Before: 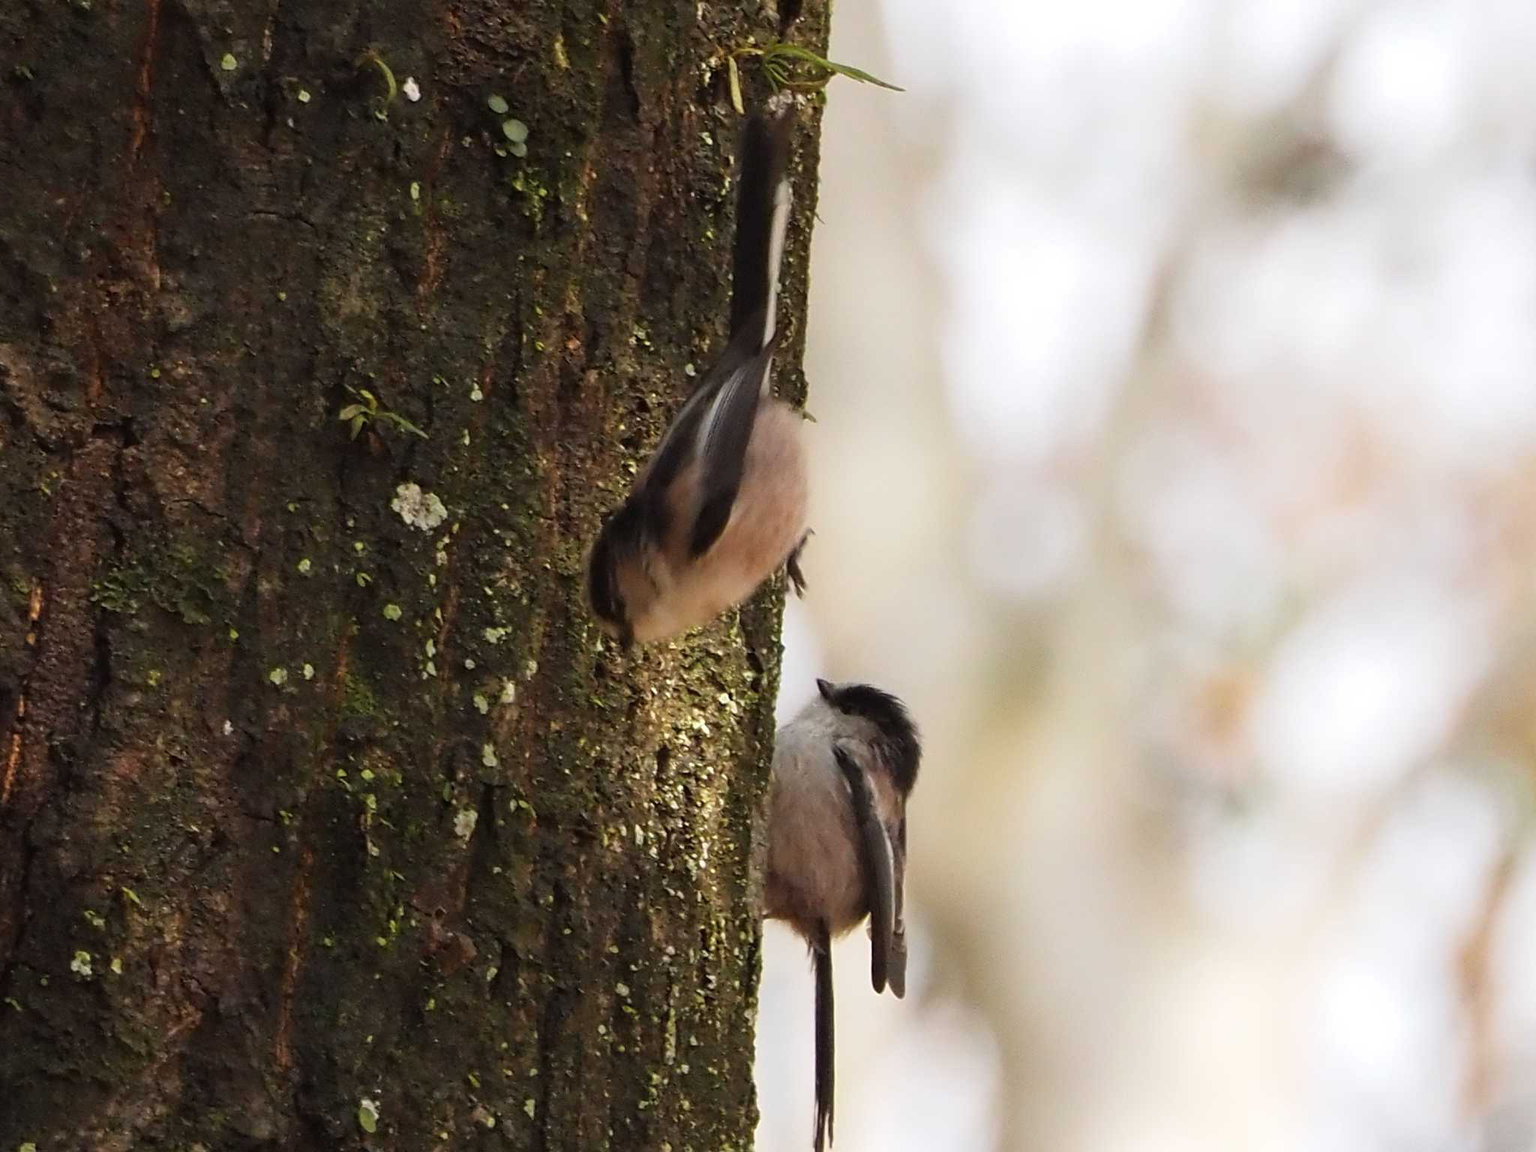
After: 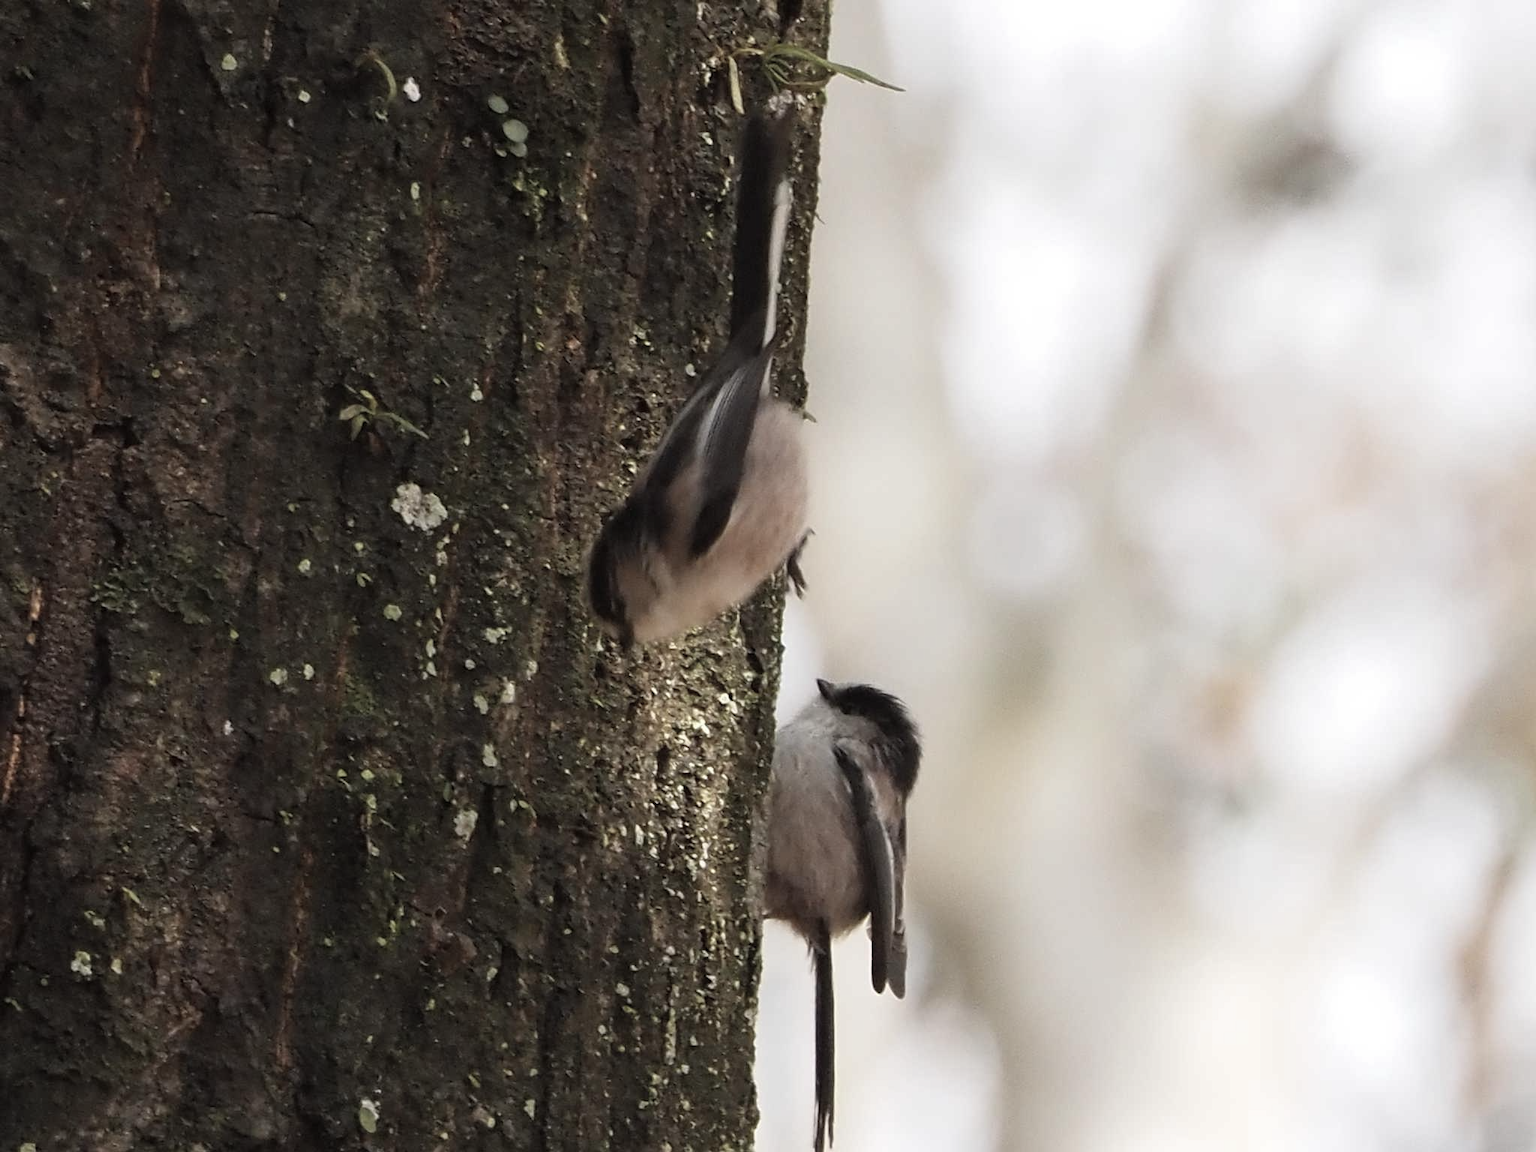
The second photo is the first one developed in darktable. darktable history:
color correction: highlights b* -0.041, saturation 0.522
